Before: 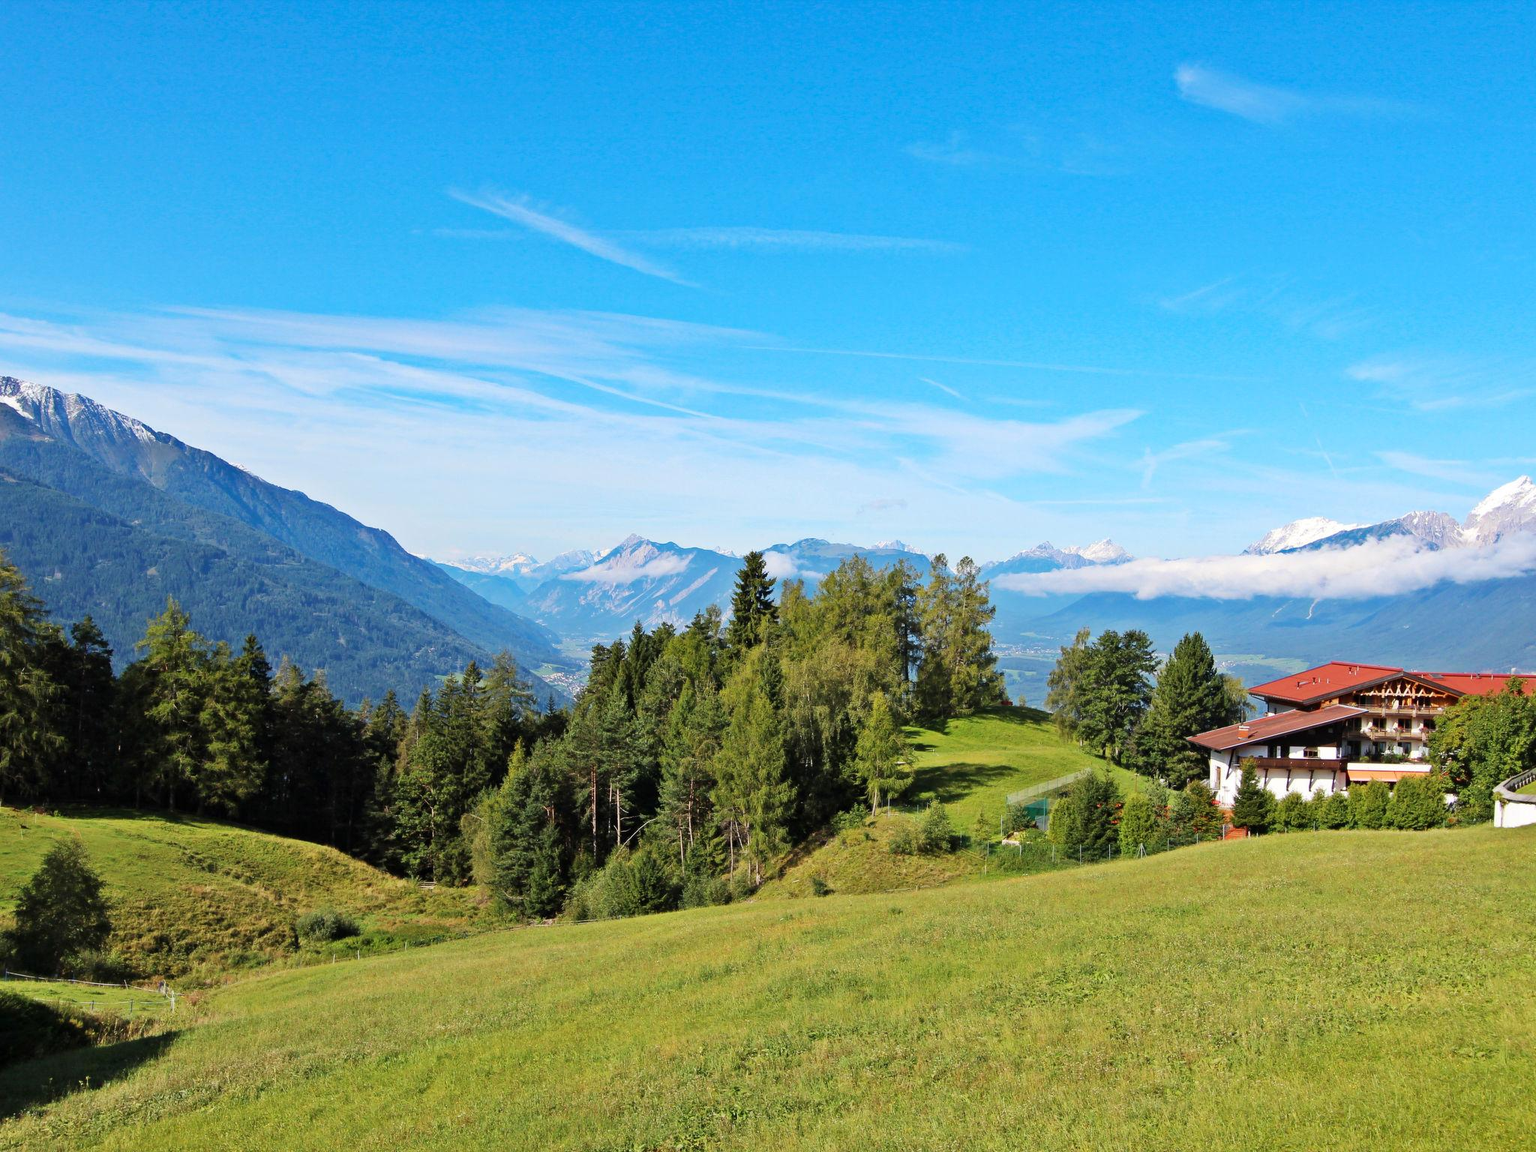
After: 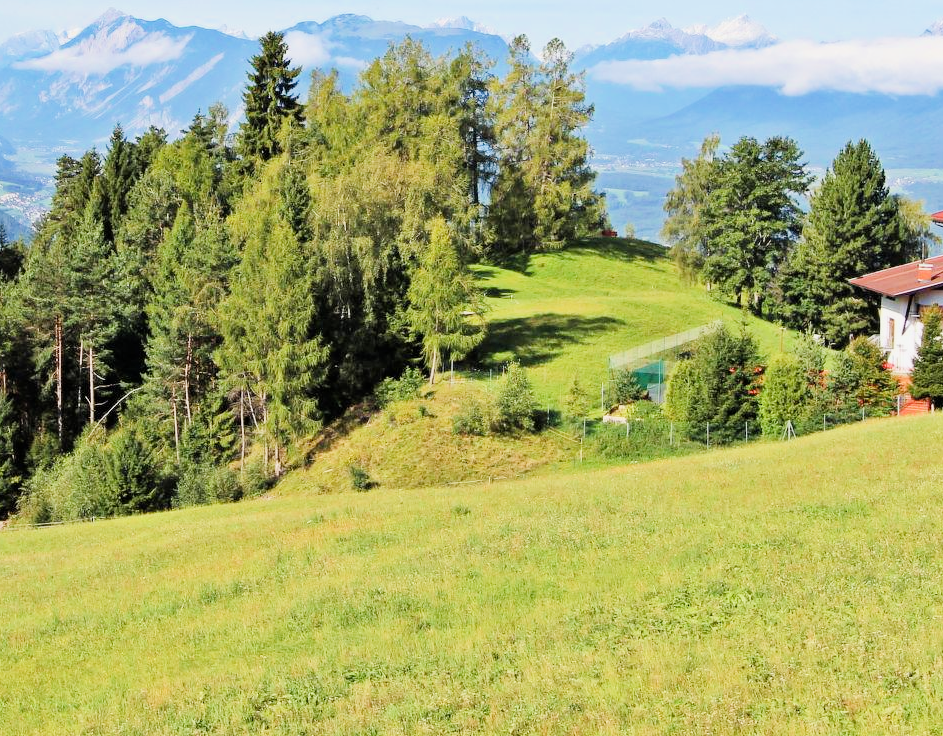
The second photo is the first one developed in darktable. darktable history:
filmic rgb: black relative exposure -7.65 EV, white relative exposure 4.56 EV, hardness 3.61
crop: left 35.824%, top 45.881%, right 18.116%, bottom 6.182%
exposure: black level correction 0, exposure 1.199 EV, compensate highlight preservation false
